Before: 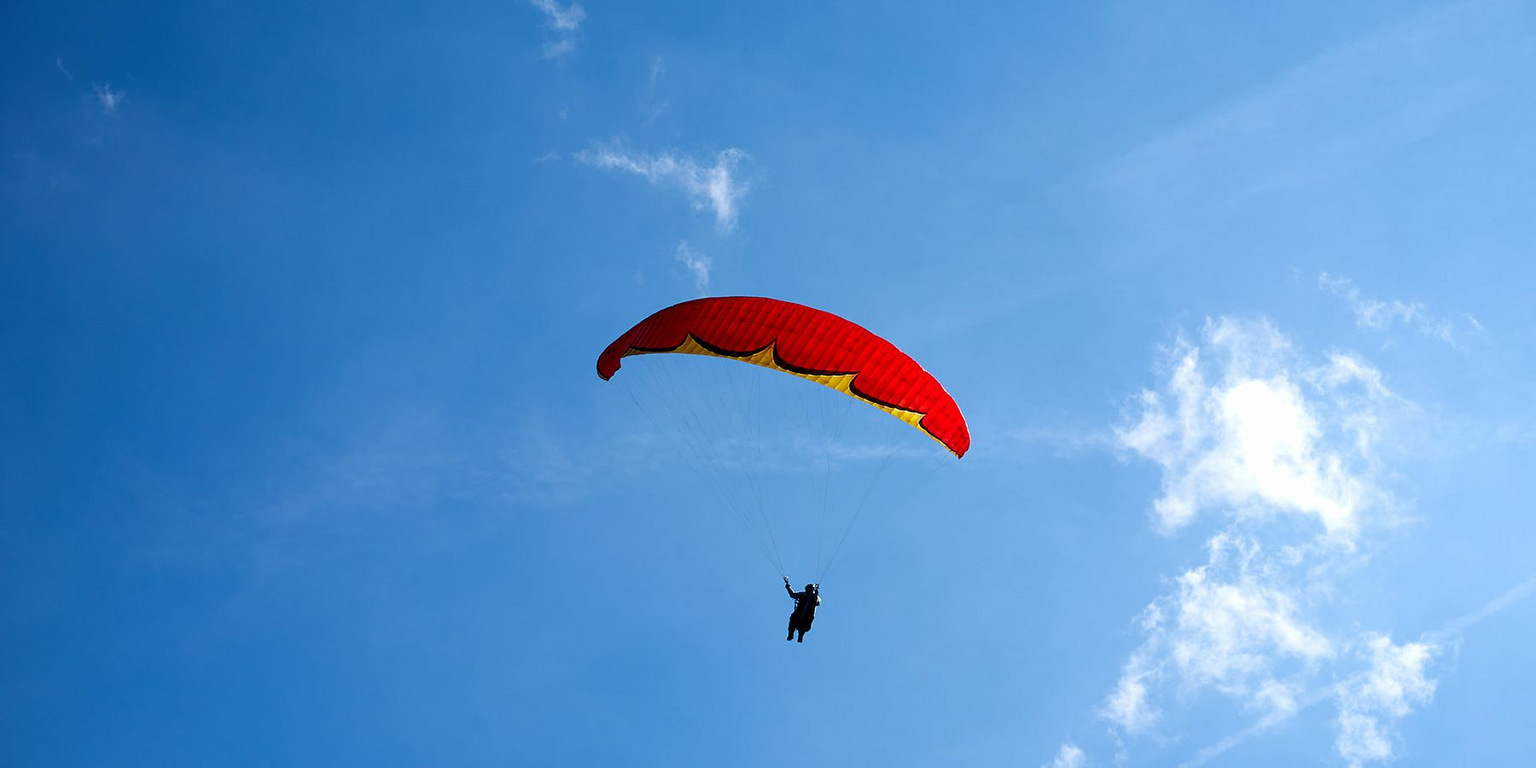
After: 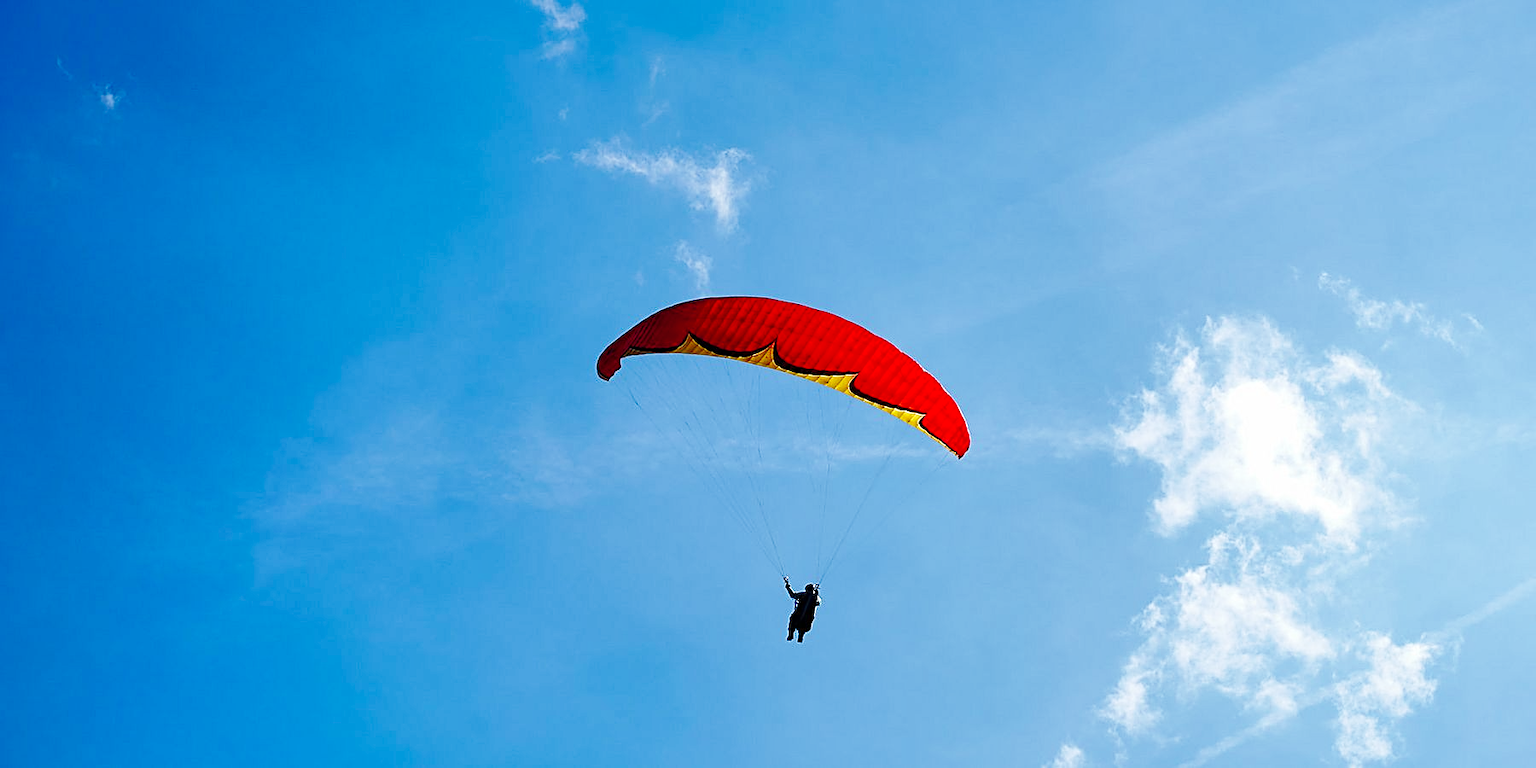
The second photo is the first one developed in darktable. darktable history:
sharpen: on, module defaults
shadows and highlights: on, module defaults
base curve: curves: ch0 [(0, 0) (0.036, 0.025) (0.121, 0.166) (0.206, 0.329) (0.605, 0.79) (1, 1)], preserve colors none
